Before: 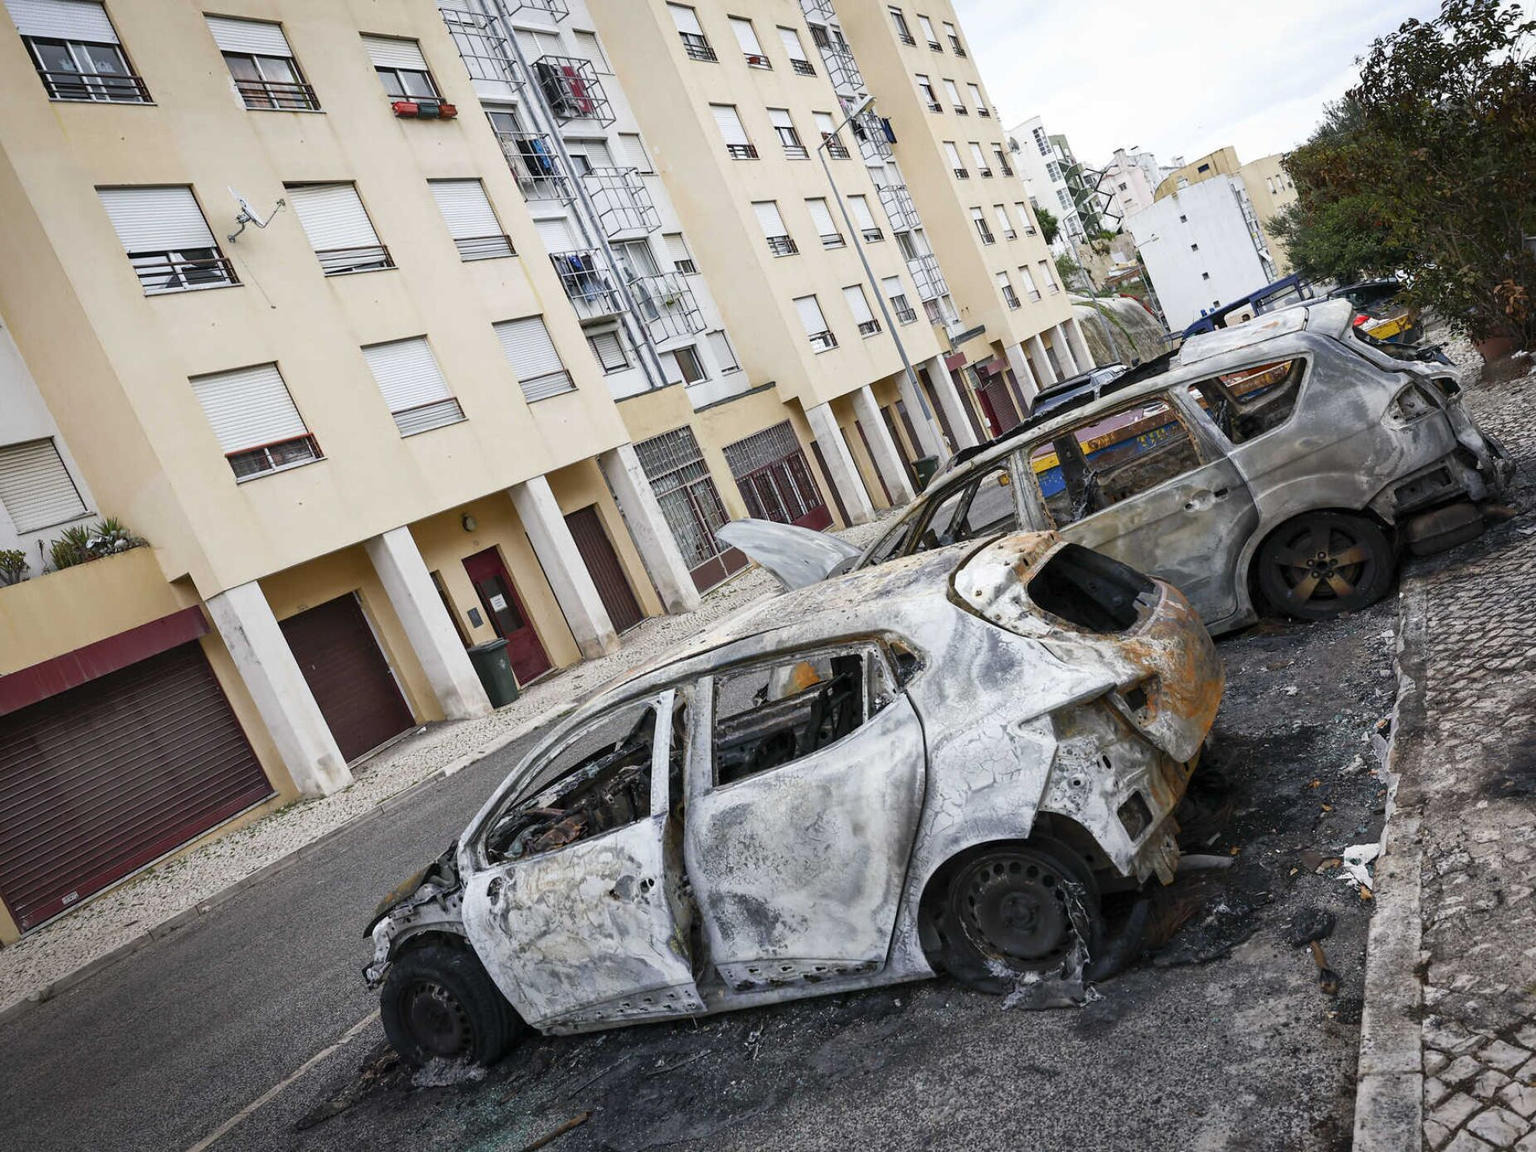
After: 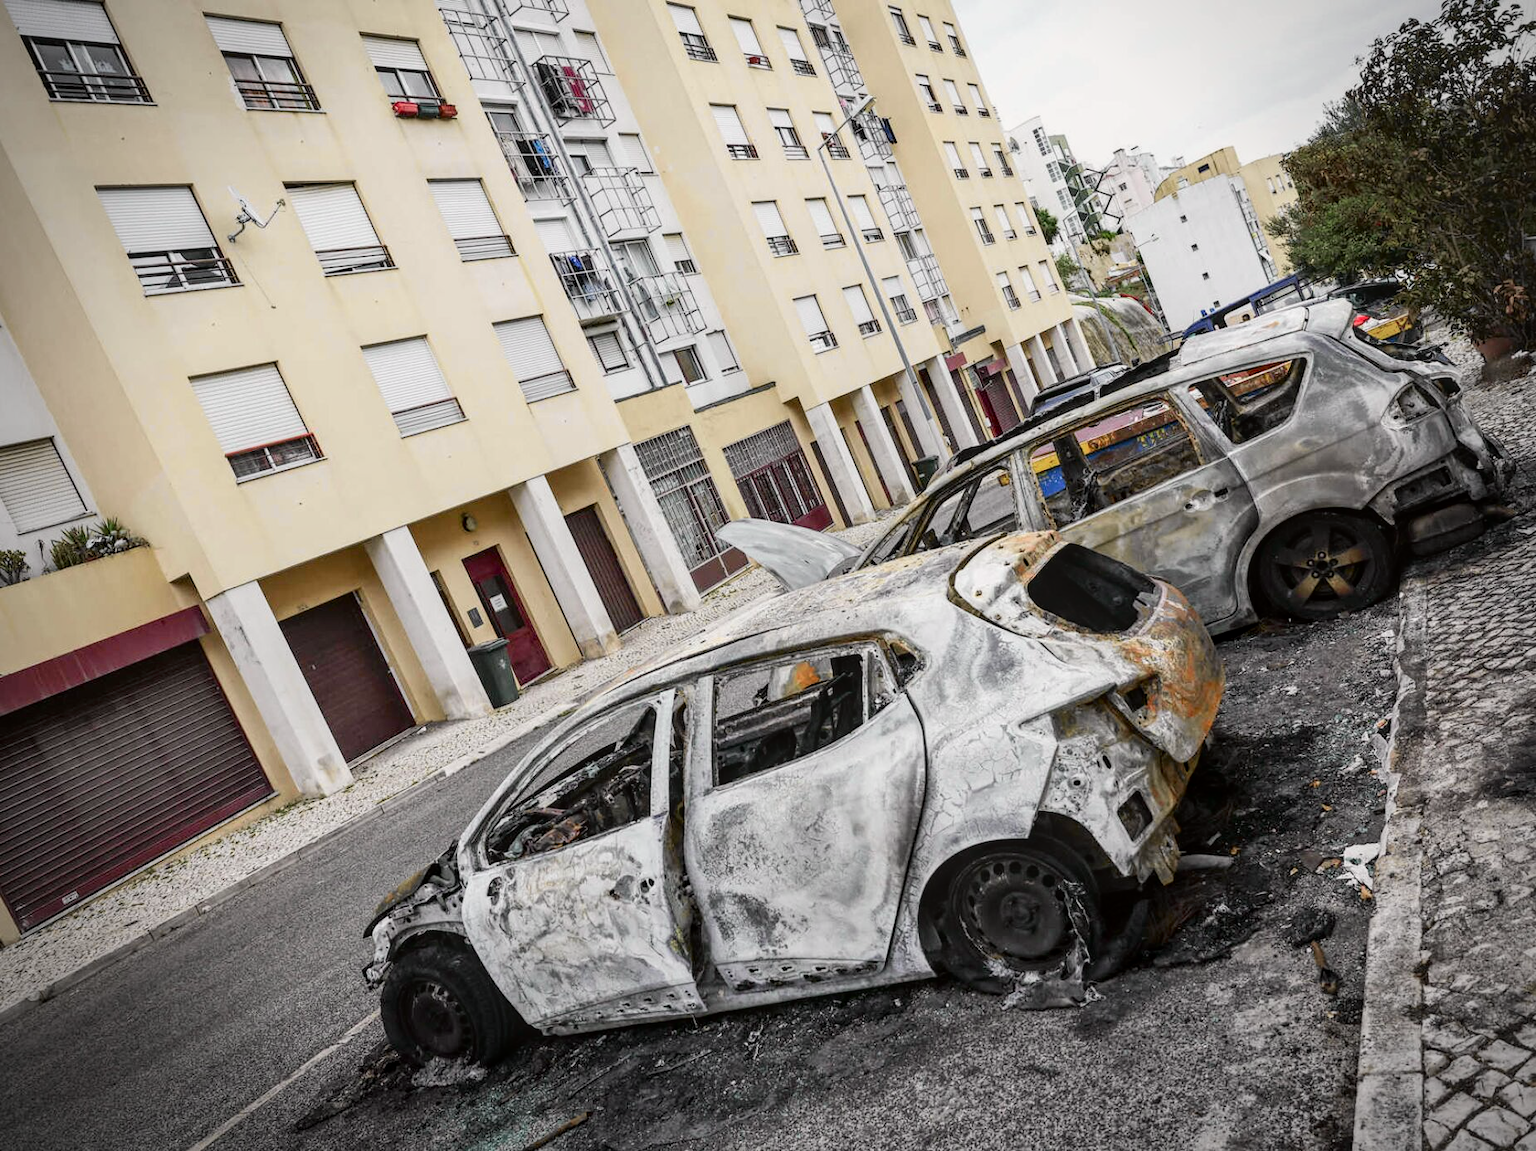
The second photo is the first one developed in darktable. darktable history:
vignetting: unbound false
tone curve: curves: ch0 [(0, 0.019) (0.066, 0.043) (0.189, 0.182) (0.368, 0.407) (0.501, 0.564) (0.677, 0.729) (0.851, 0.861) (0.997, 0.959)]; ch1 [(0, 0) (0.187, 0.121) (0.388, 0.346) (0.437, 0.409) (0.474, 0.472) (0.499, 0.501) (0.514, 0.515) (0.542, 0.557) (0.645, 0.686) (0.812, 0.856) (1, 1)]; ch2 [(0, 0) (0.246, 0.214) (0.421, 0.427) (0.459, 0.484) (0.5, 0.504) (0.518, 0.523) (0.529, 0.548) (0.56, 0.576) (0.607, 0.63) (0.744, 0.734) (0.867, 0.821) (0.993, 0.889)], color space Lab, independent channels, preserve colors none
local contrast: on, module defaults
